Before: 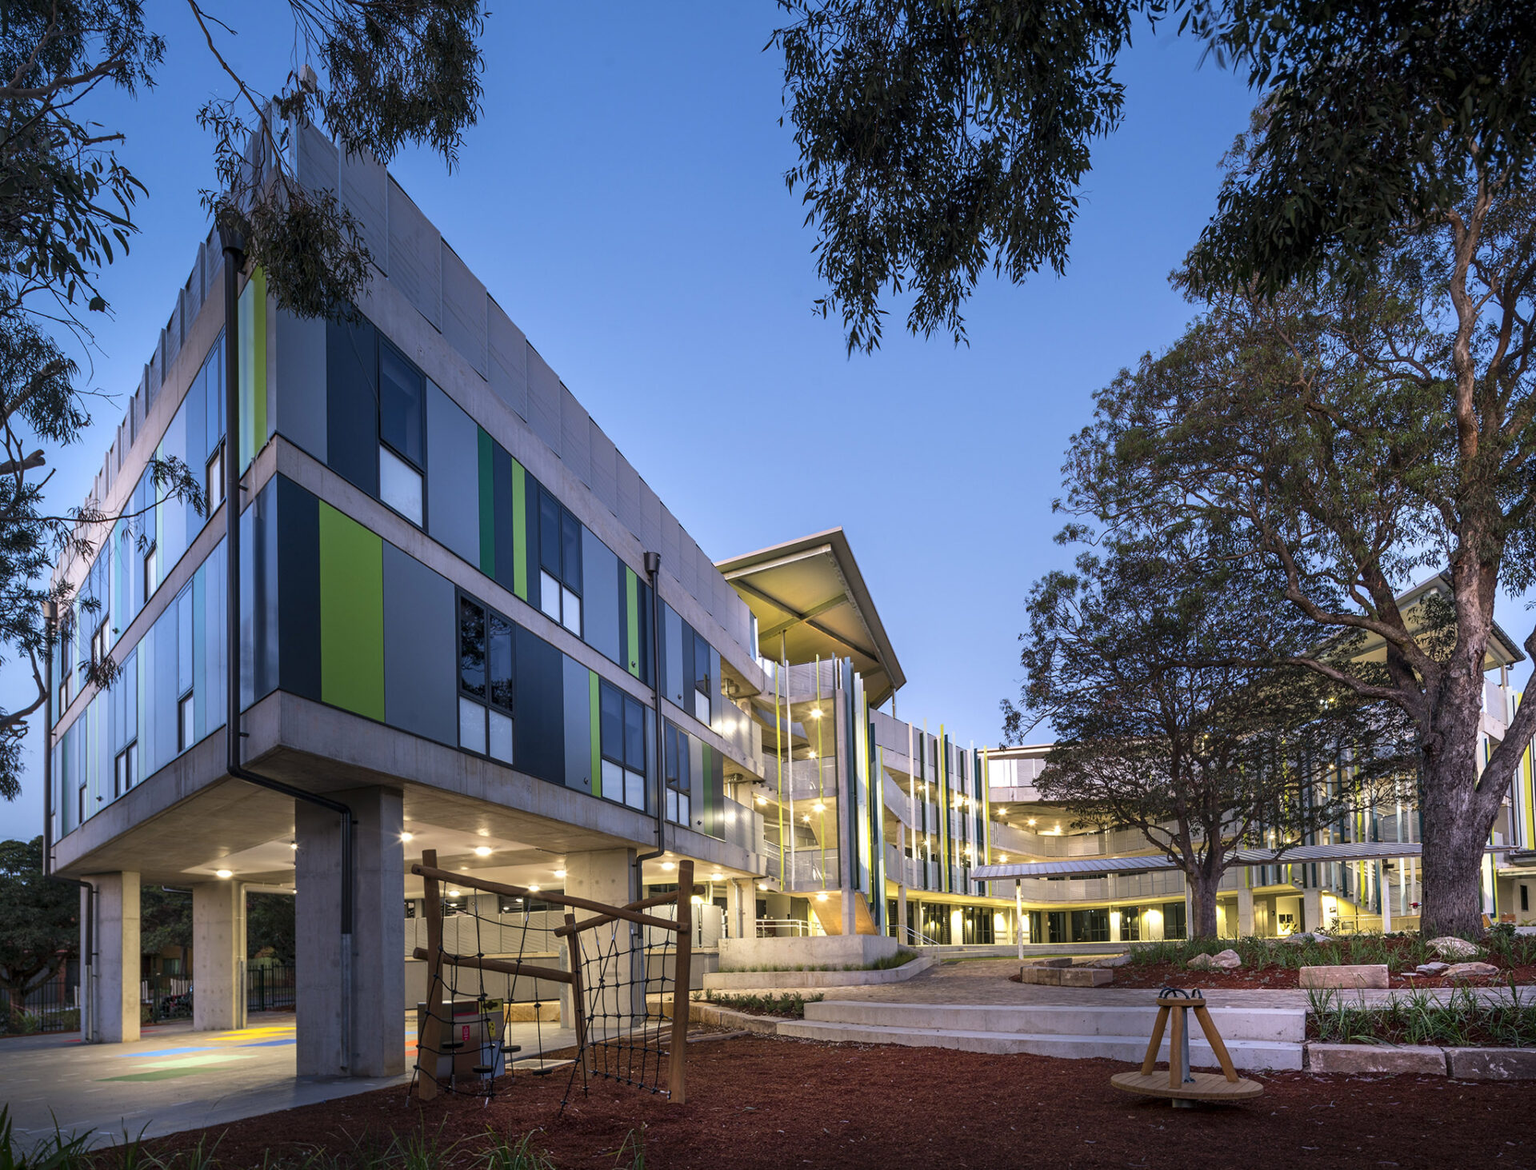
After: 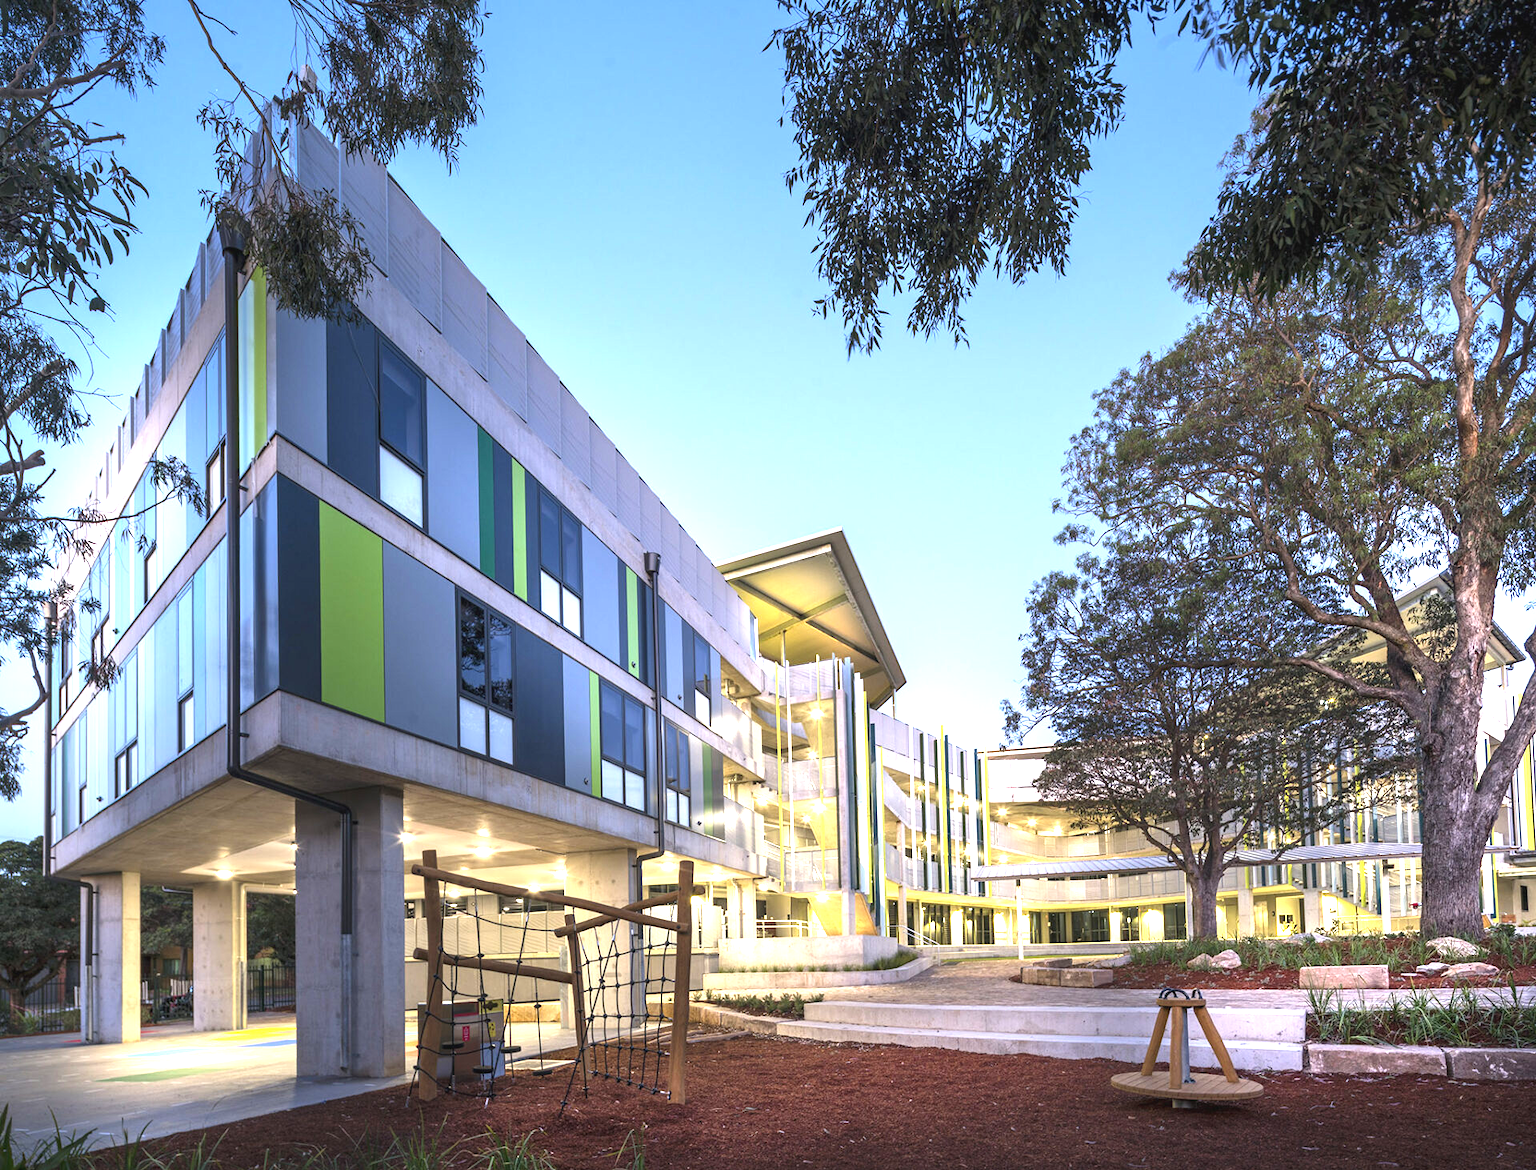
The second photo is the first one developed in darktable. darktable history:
exposure: black level correction -0.002, exposure 1.327 EV, compensate highlight preservation false
